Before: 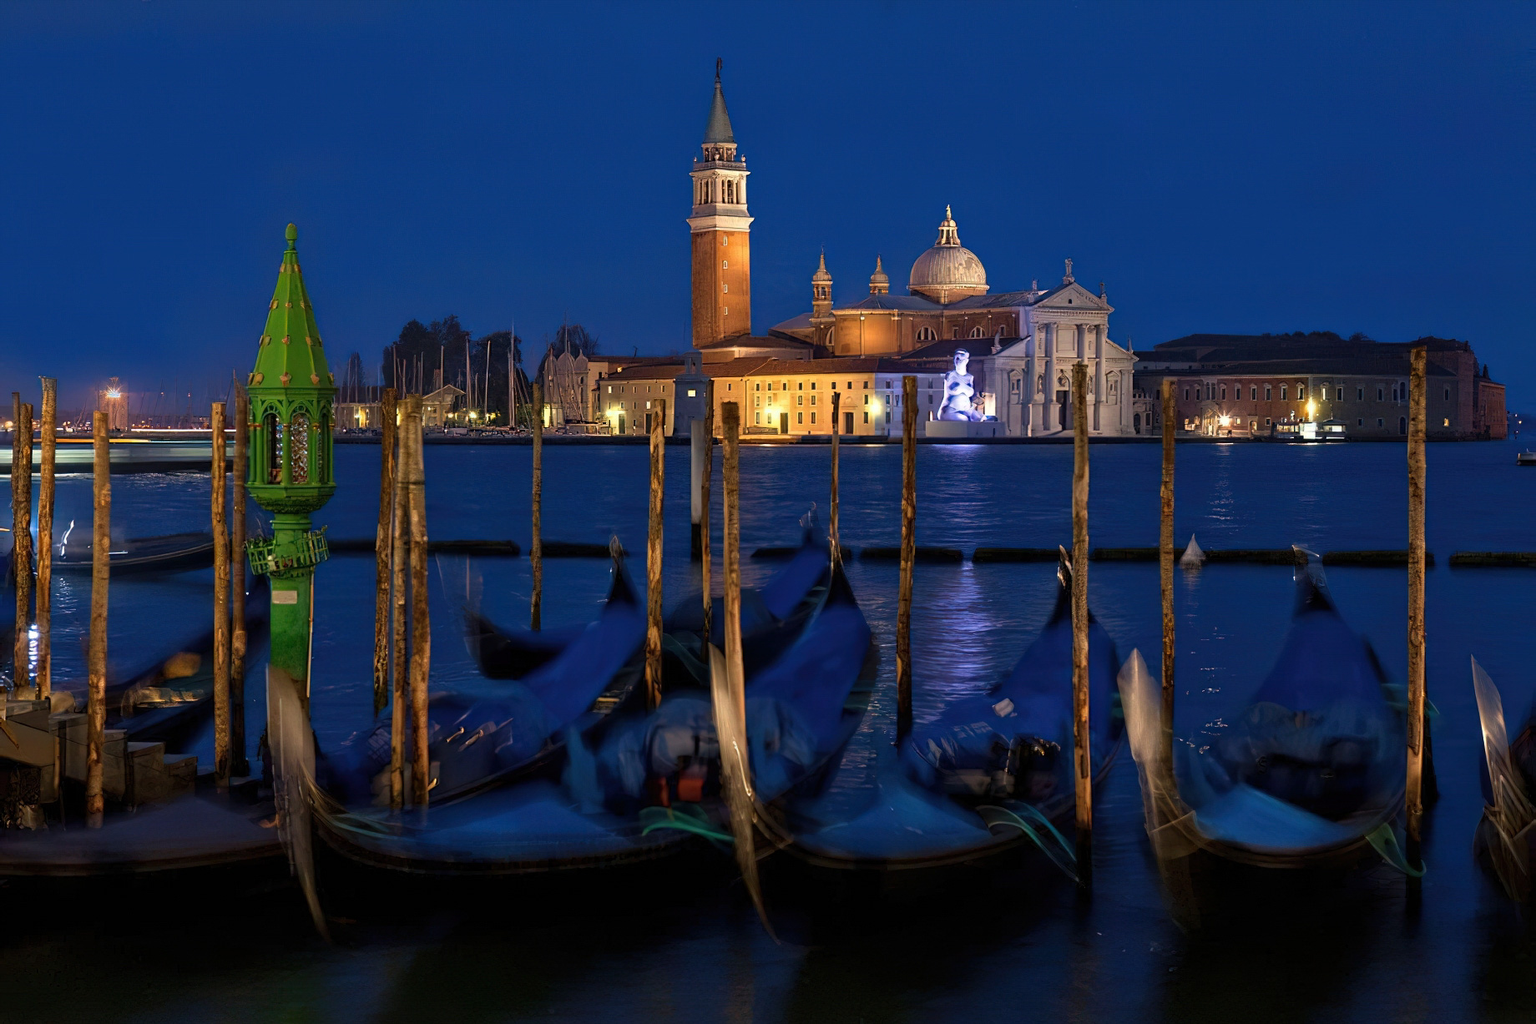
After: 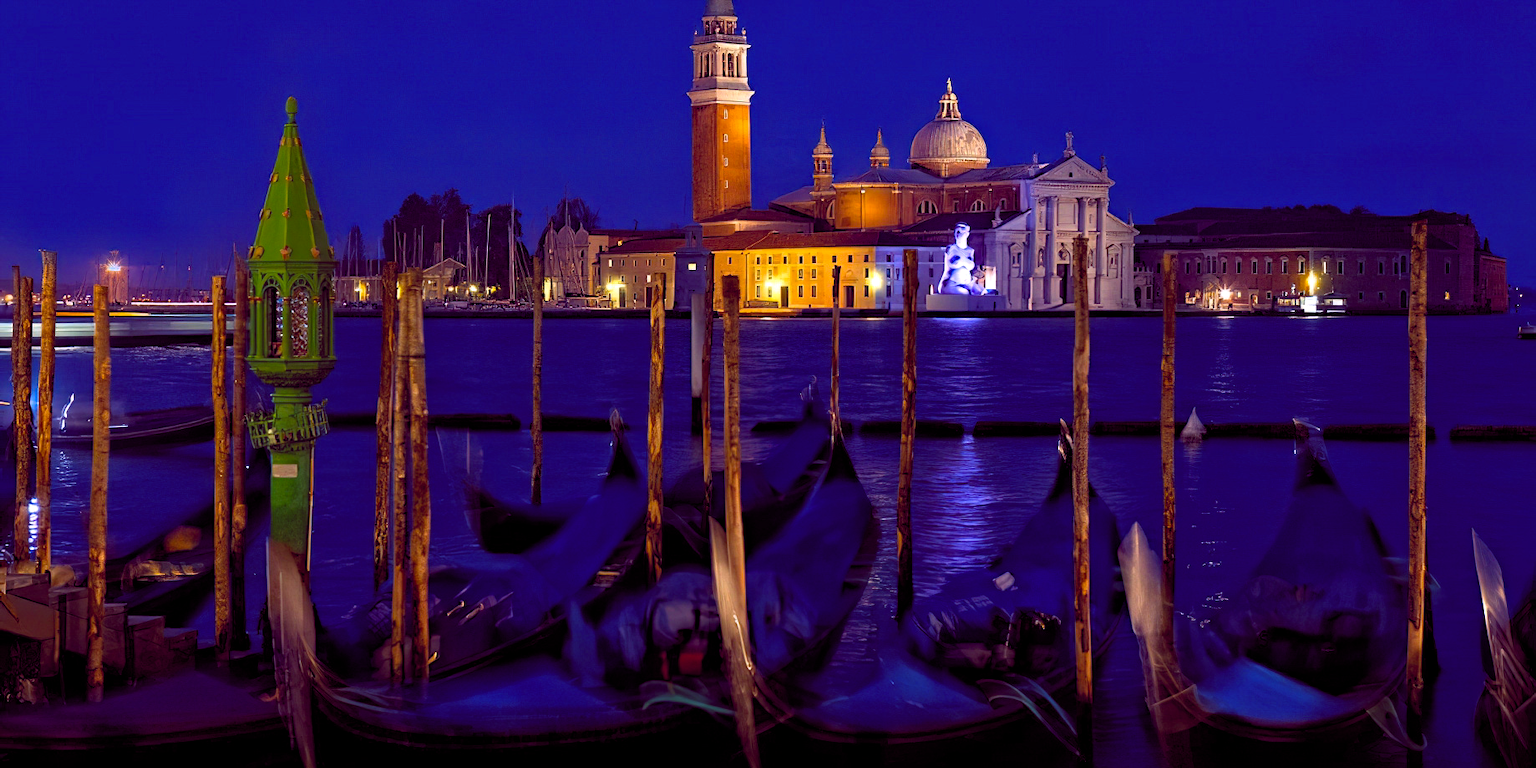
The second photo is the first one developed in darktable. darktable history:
crop and rotate: top 12.5%, bottom 12.5%
color balance rgb: shadows lift › chroma 6.43%, shadows lift › hue 305.74°, highlights gain › chroma 2.43%, highlights gain › hue 35.74°, global offset › chroma 0.28%, global offset › hue 320.29°, linear chroma grading › global chroma 5.5%, perceptual saturation grading › global saturation 30%, contrast 5.15%
haze removal: compatibility mode true, adaptive false
white balance: red 0.931, blue 1.11
